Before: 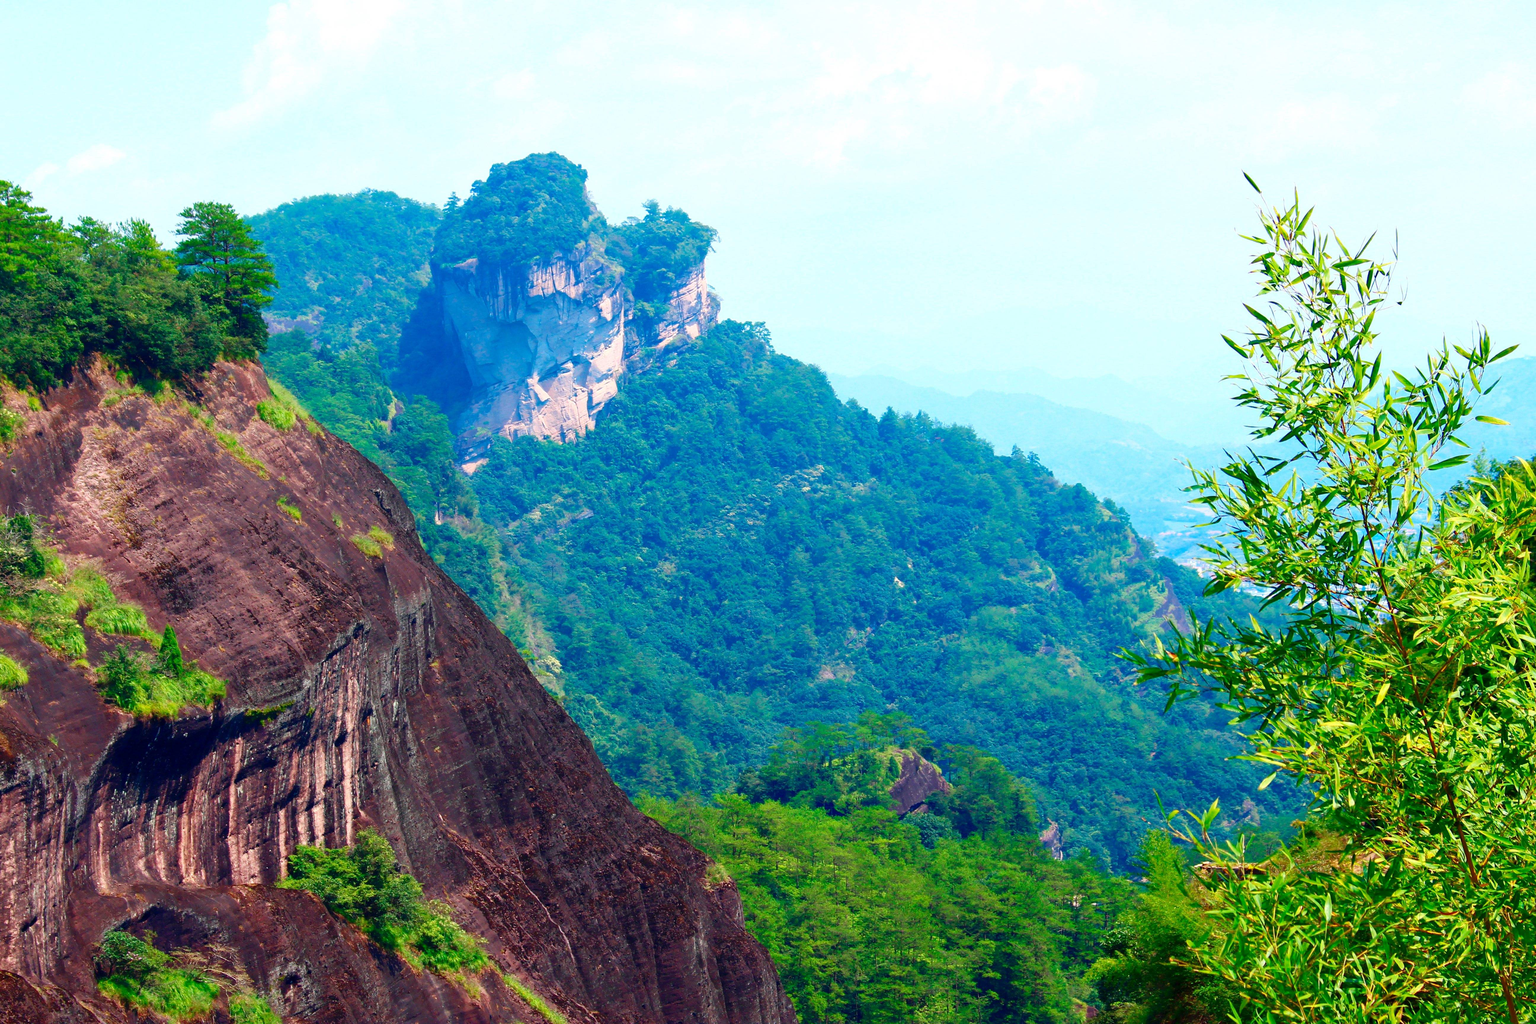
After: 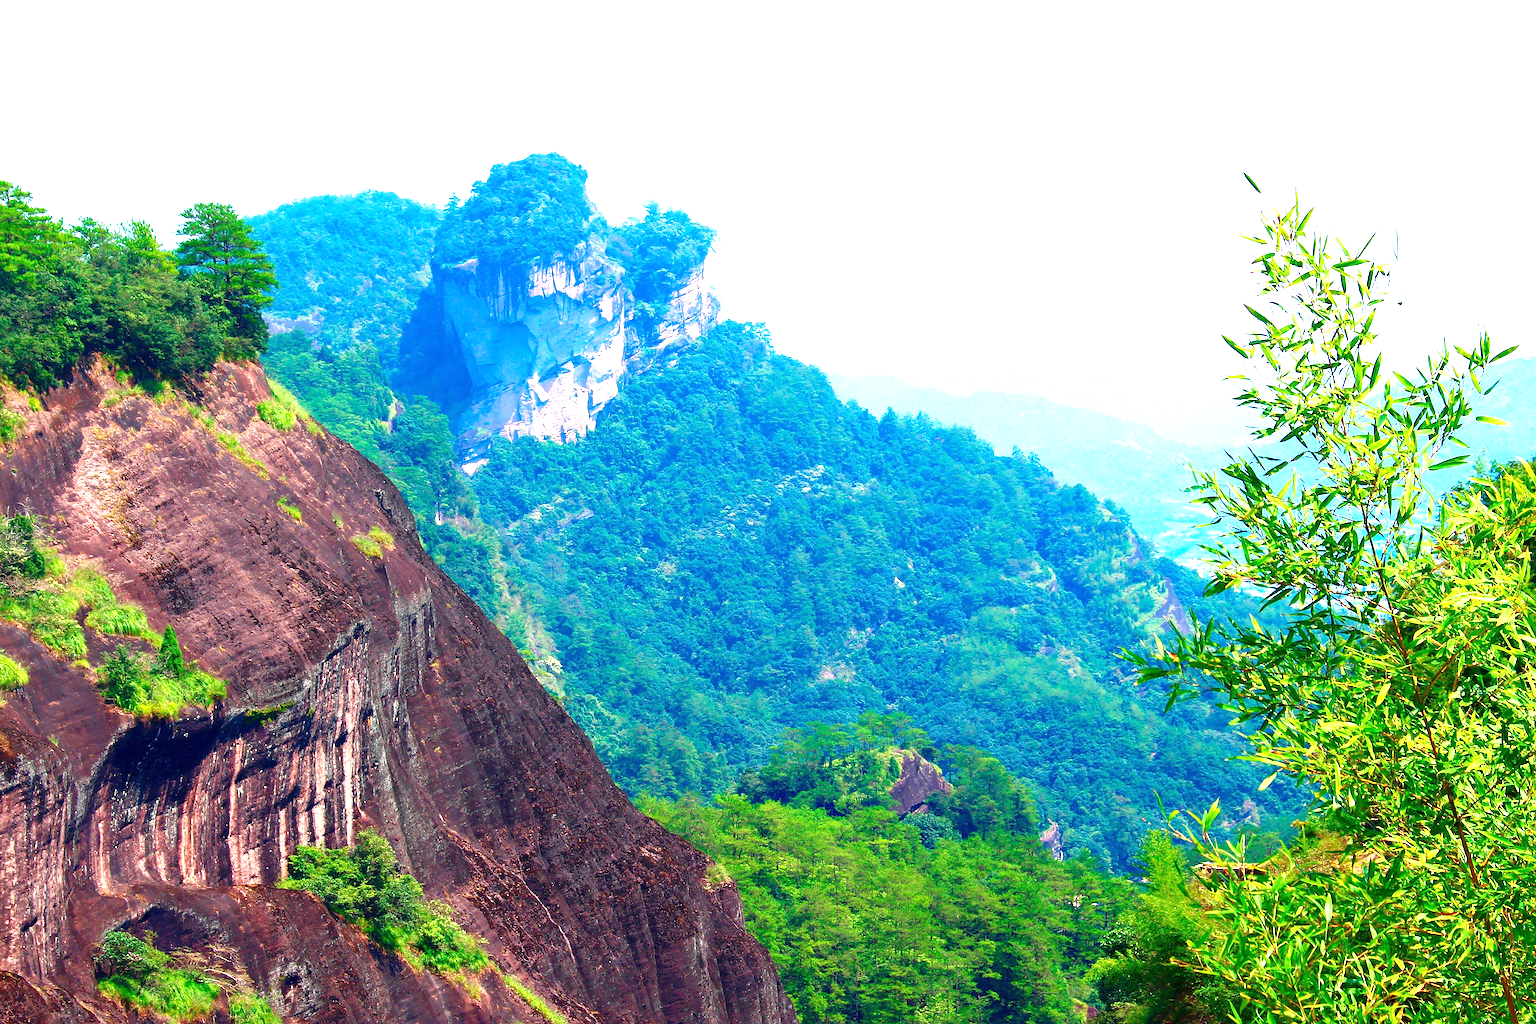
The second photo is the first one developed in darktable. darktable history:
sharpen: on, module defaults
exposure: black level correction 0, exposure 0.847 EV, compensate exposure bias true, compensate highlight preservation false
